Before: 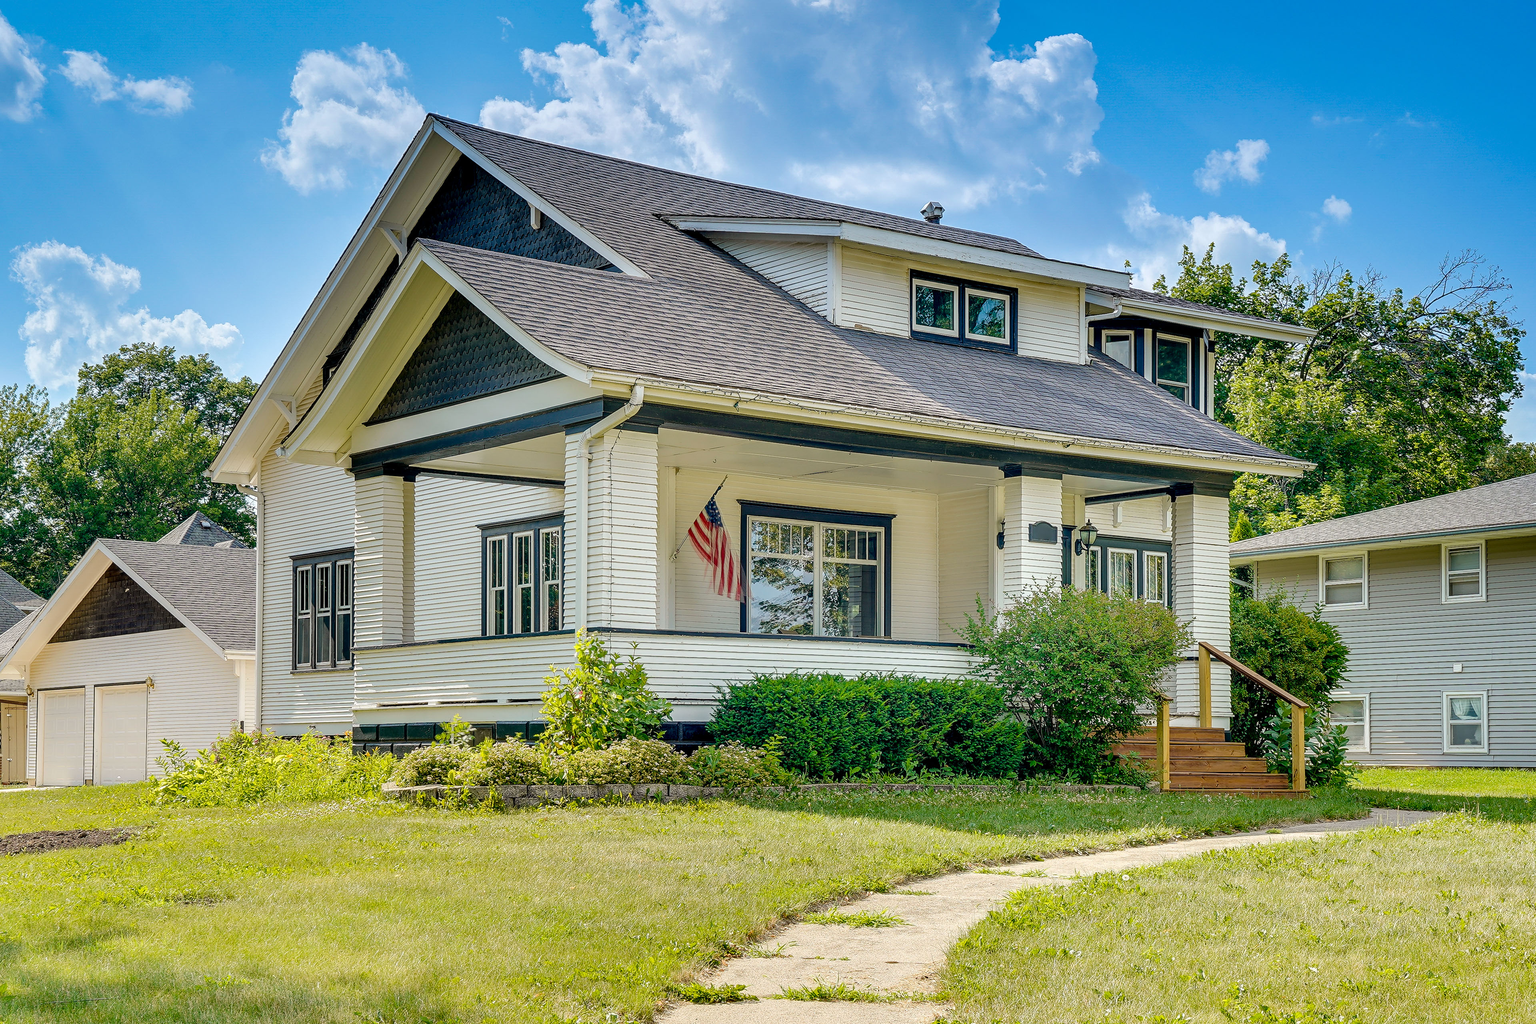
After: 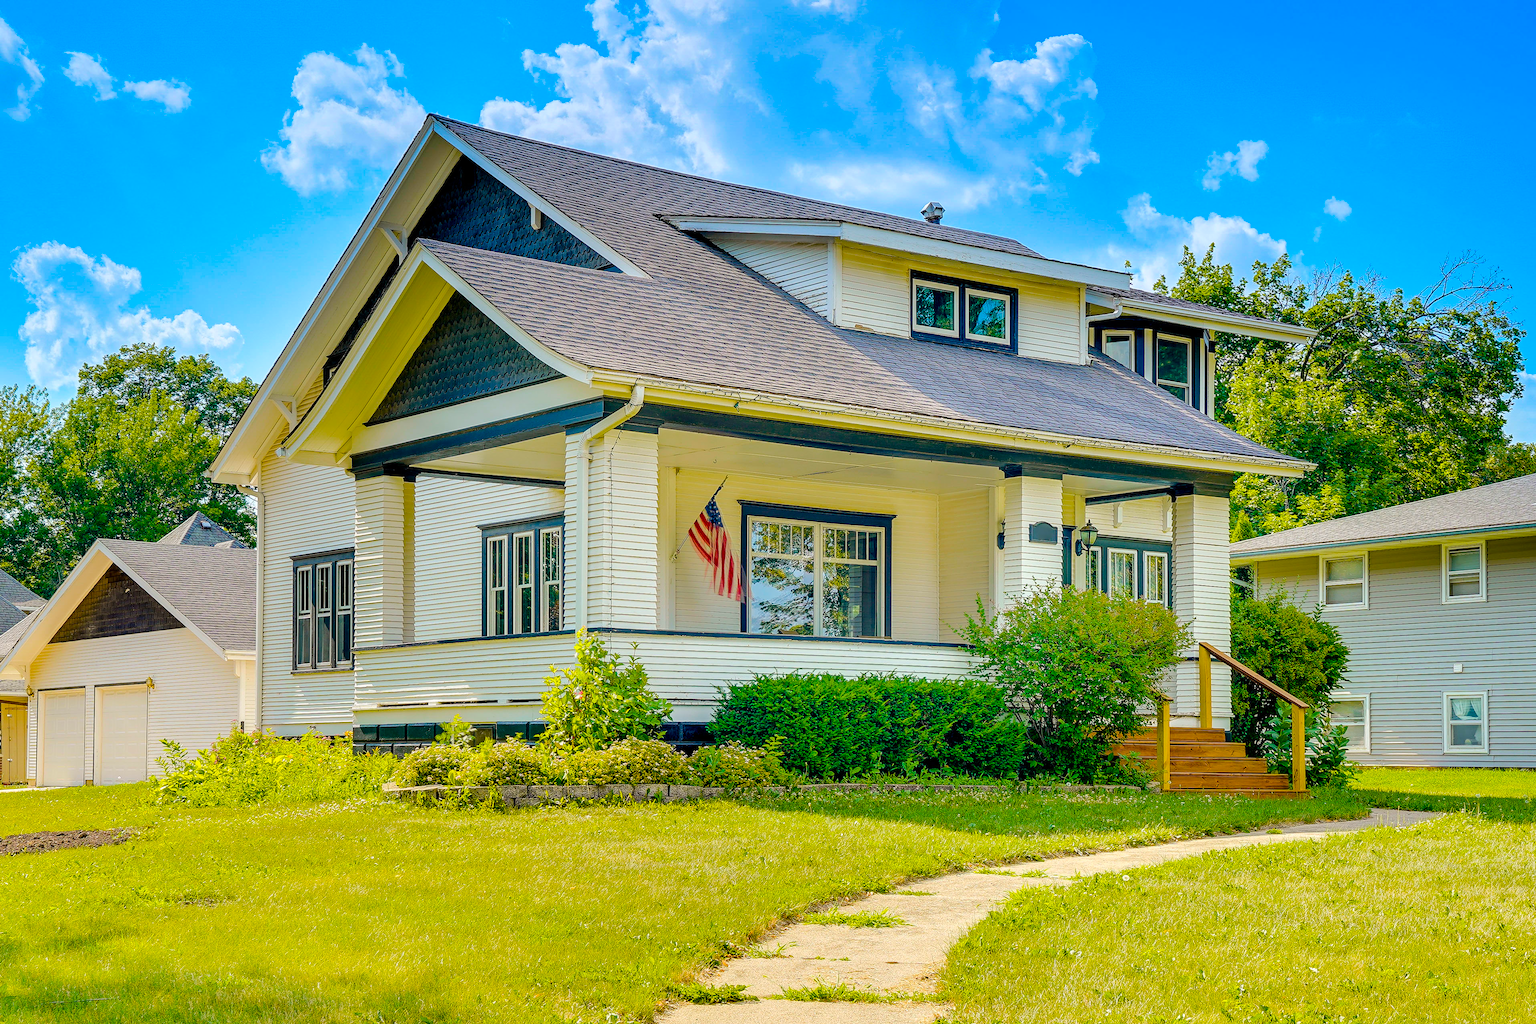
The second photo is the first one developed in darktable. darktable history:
color balance rgb: perceptual saturation grading › global saturation 35.617%, perceptual brilliance grading › mid-tones 9.984%, perceptual brilliance grading › shadows 14.425%, global vibrance 40.342%
